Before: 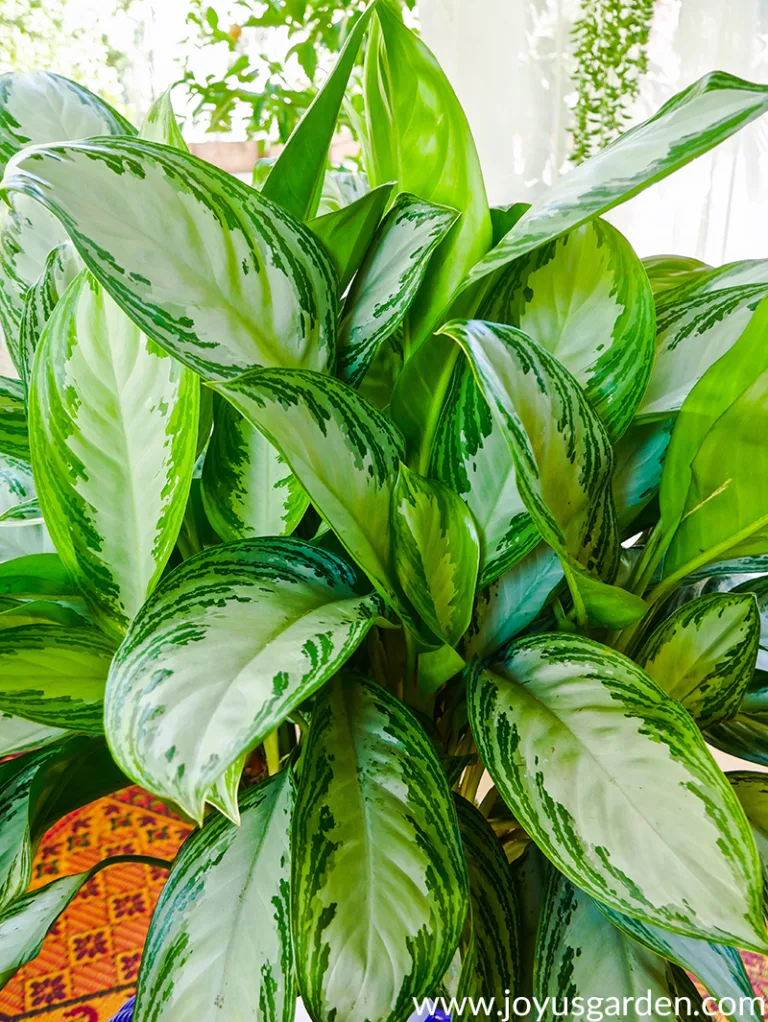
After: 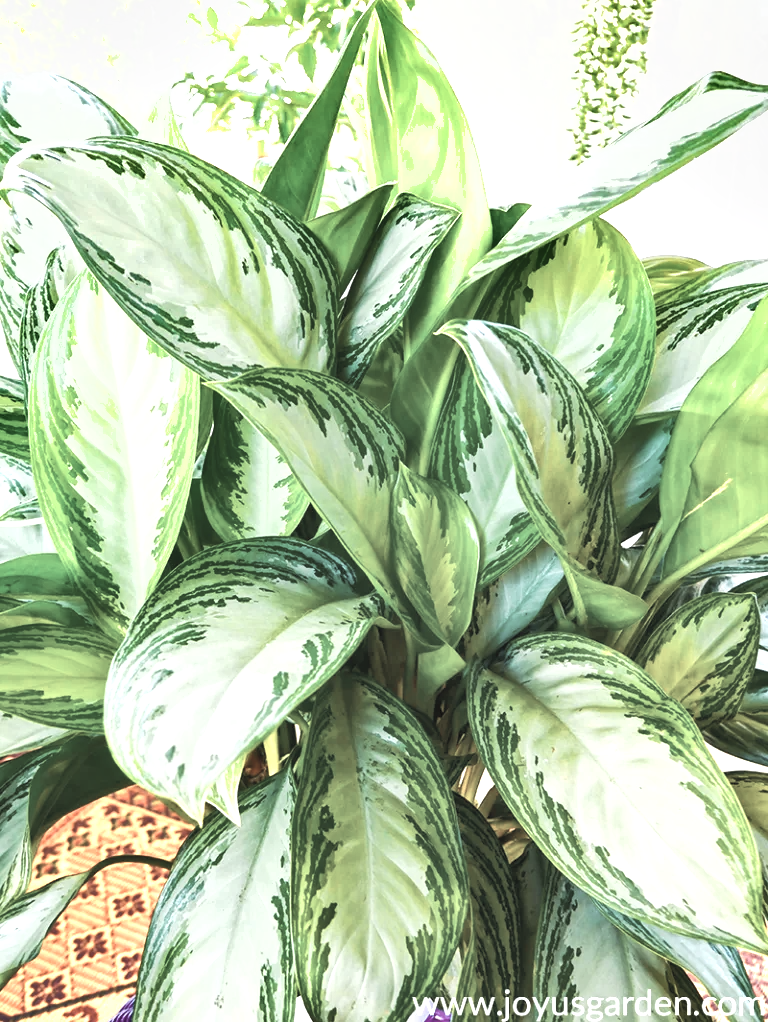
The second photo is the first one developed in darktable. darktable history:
color zones: curves: ch0 [(0.018, 0.548) (0.197, 0.654) (0.425, 0.447) (0.605, 0.658) (0.732, 0.579)]; ch1 [(0.105, 0.531) (0.224, 0.531) (0.386, 0.39) (0.618, 0.456) (0.732, 0.456) (0.956, 0.421)]; ch2 [(0.039, 0.583) (0.215, 0.465) (0.399, 0.544) (0.465, 0.548) (0.614, 0.447) (0.724, 0.43) (0.882, 0.623) (0.956, 0.632)]
exposure: black level correction 0, exposure 1 EV, compensate exposure bias true, compensate highlight preservation false
contrast brightness saturation: brightness 0.18, saturation -0.5
shadows and highlights: shadows 32.83, highlights -47.7, soften with gaussian
